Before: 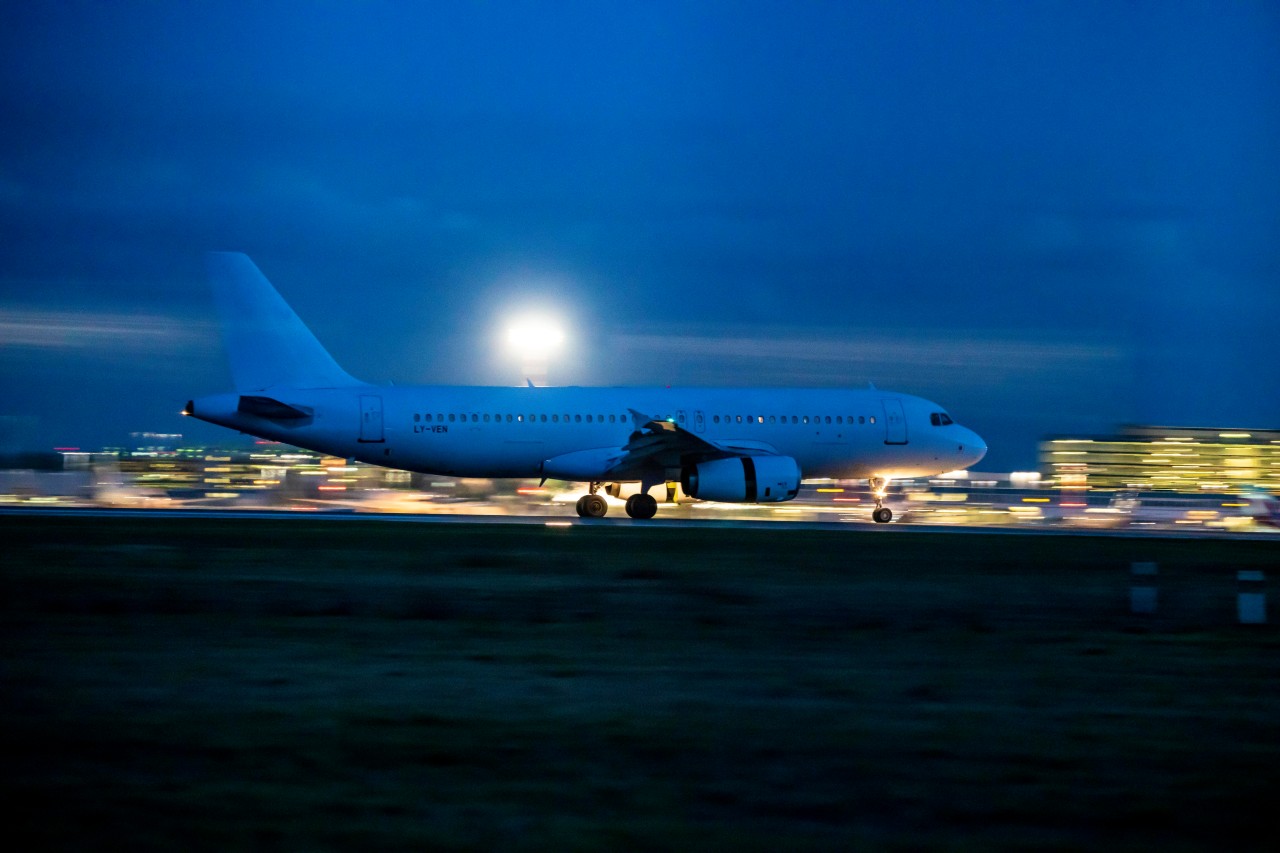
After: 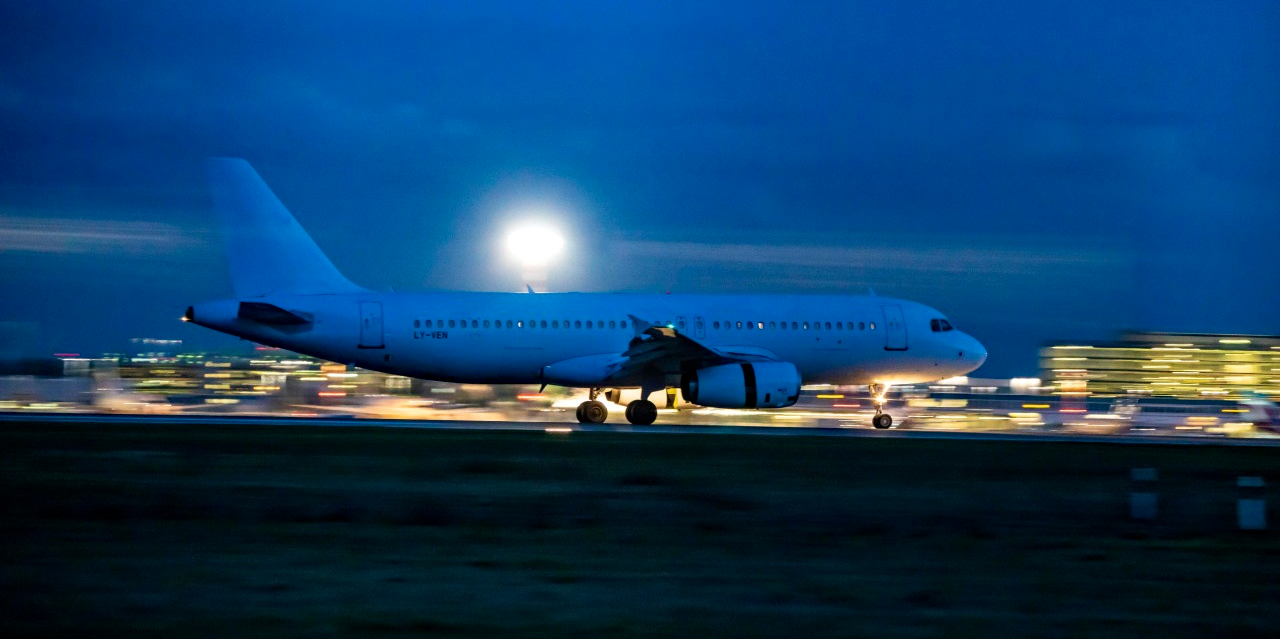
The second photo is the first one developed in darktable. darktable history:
crop: top 11.038%, bottom 13.962%
haze removal: compatibility mode true, adaptive false
